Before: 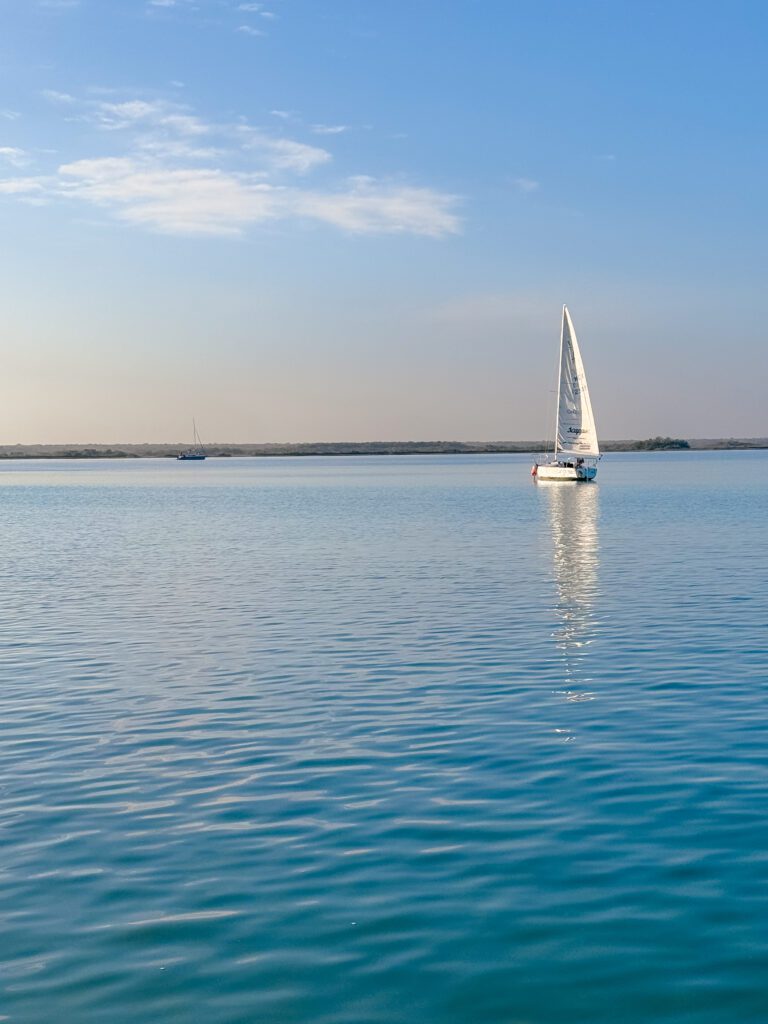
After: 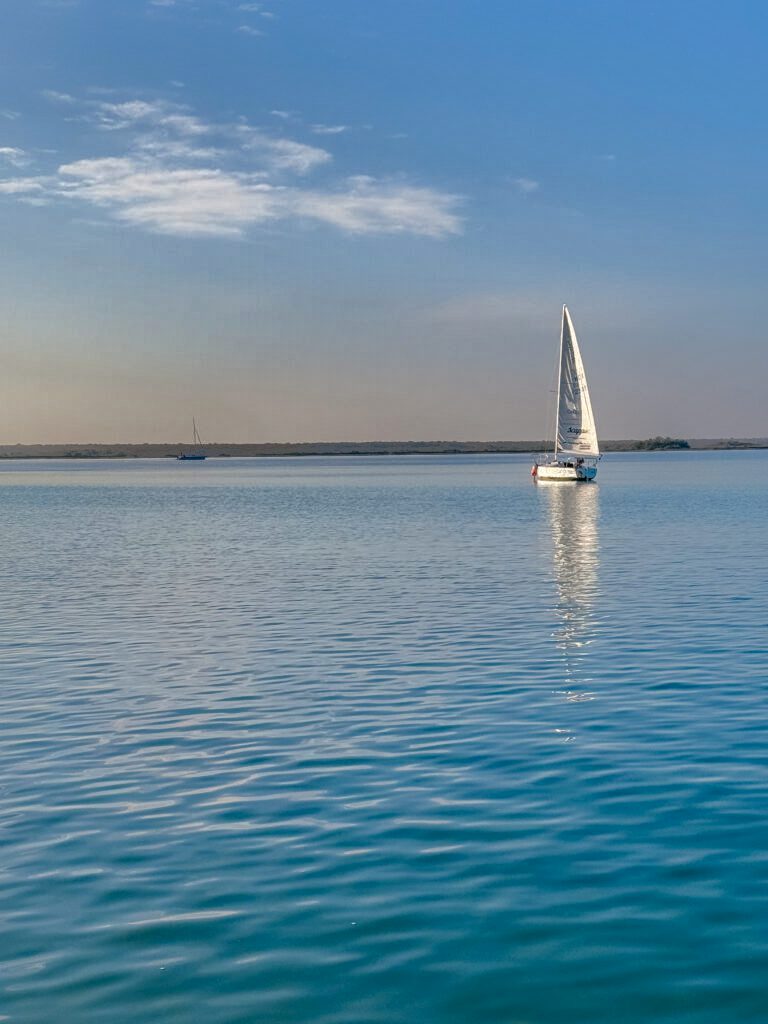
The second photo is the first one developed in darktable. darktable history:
shadows and highlights: shadows 39.08, highlights -75.18
local contrast: on, module defaults
